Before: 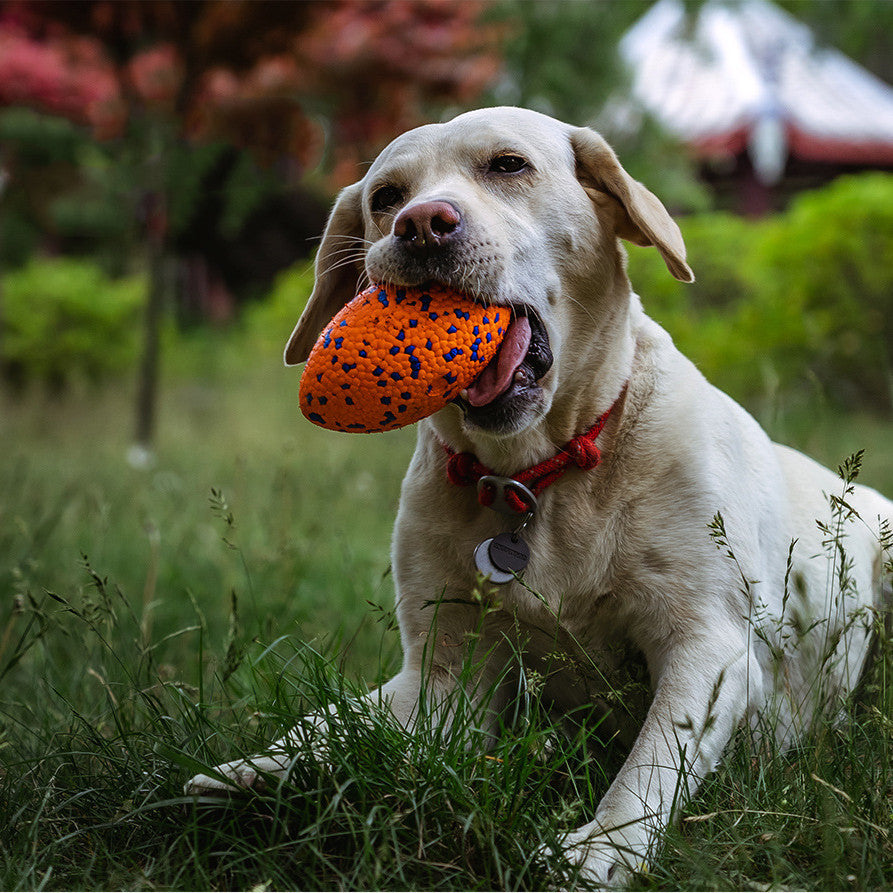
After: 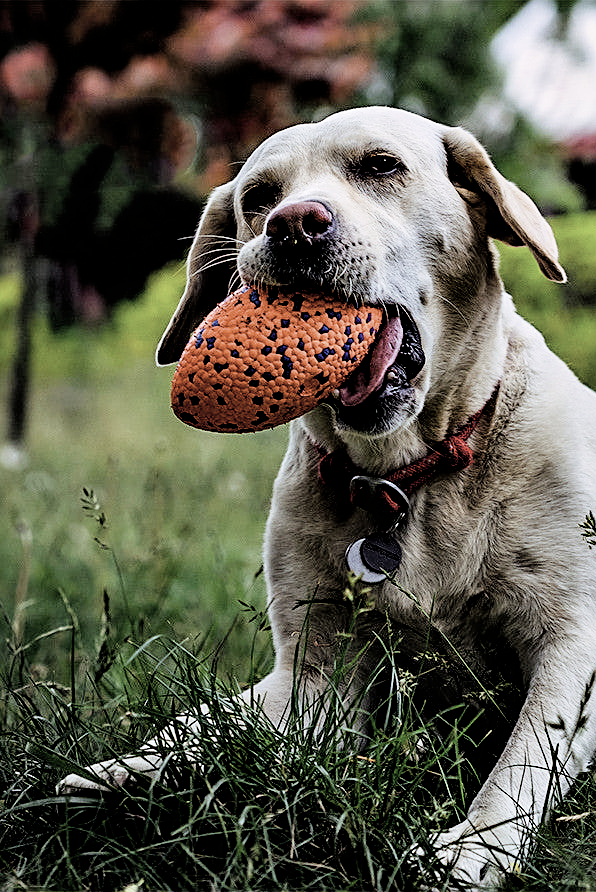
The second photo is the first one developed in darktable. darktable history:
exposure: exposure 0.608 EV, compensate exposure bias true, compensate highlight preservation false
crop and rotate: left 14.434%, right 18.805%
contrast equalizer: y [[0.6 ×6], [0.55 ×6], [0 ×6], [0 ×6], [0 ×6]]
color correction: highlights b* 0.009, saturation 0.599
color balance rgb: shadows lift › luminance -21.789%, shadows lift › chroma 6.672%, shadows lift › hue 267.71°, highlights gain › luminance 1.235%, highlights gain › chroma 0.476%, highlights gain › hue 43.5°, perceptual saturation grading › global saturation 30.692%
sharpen: on, module defaults
filmic rgb: black relative exposure -4.86 EV, white relative exposure 4.06 EV, hardness 2.81
